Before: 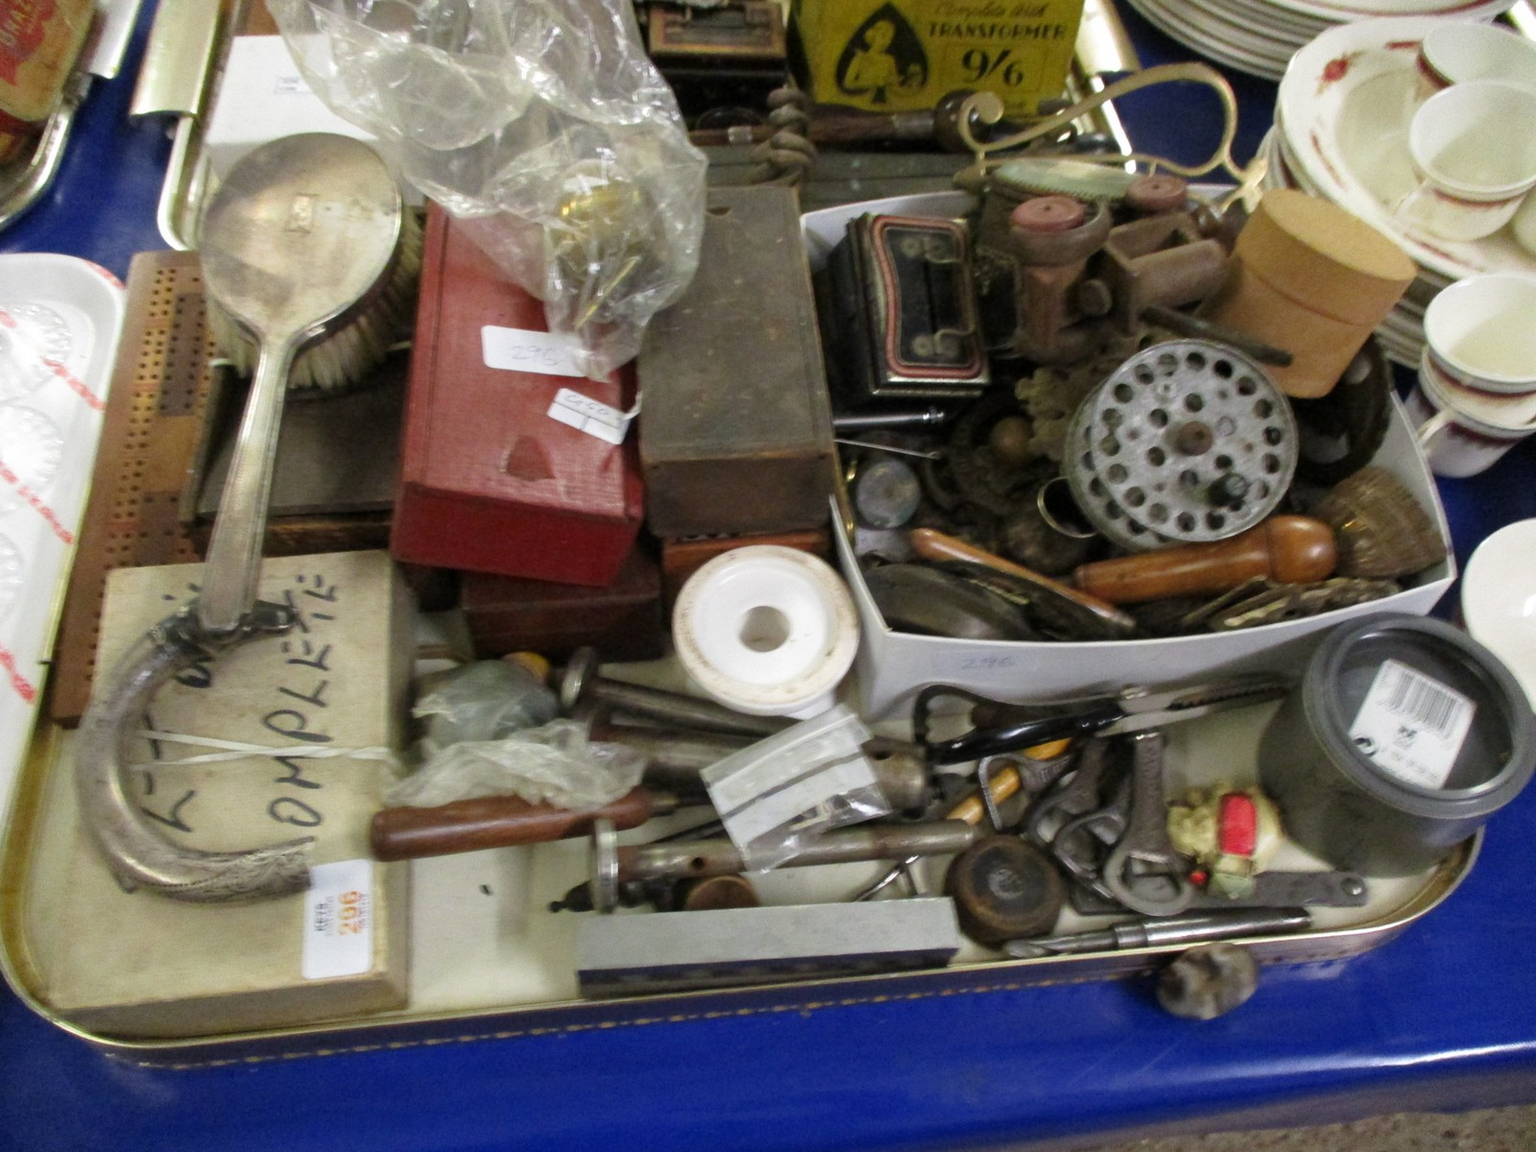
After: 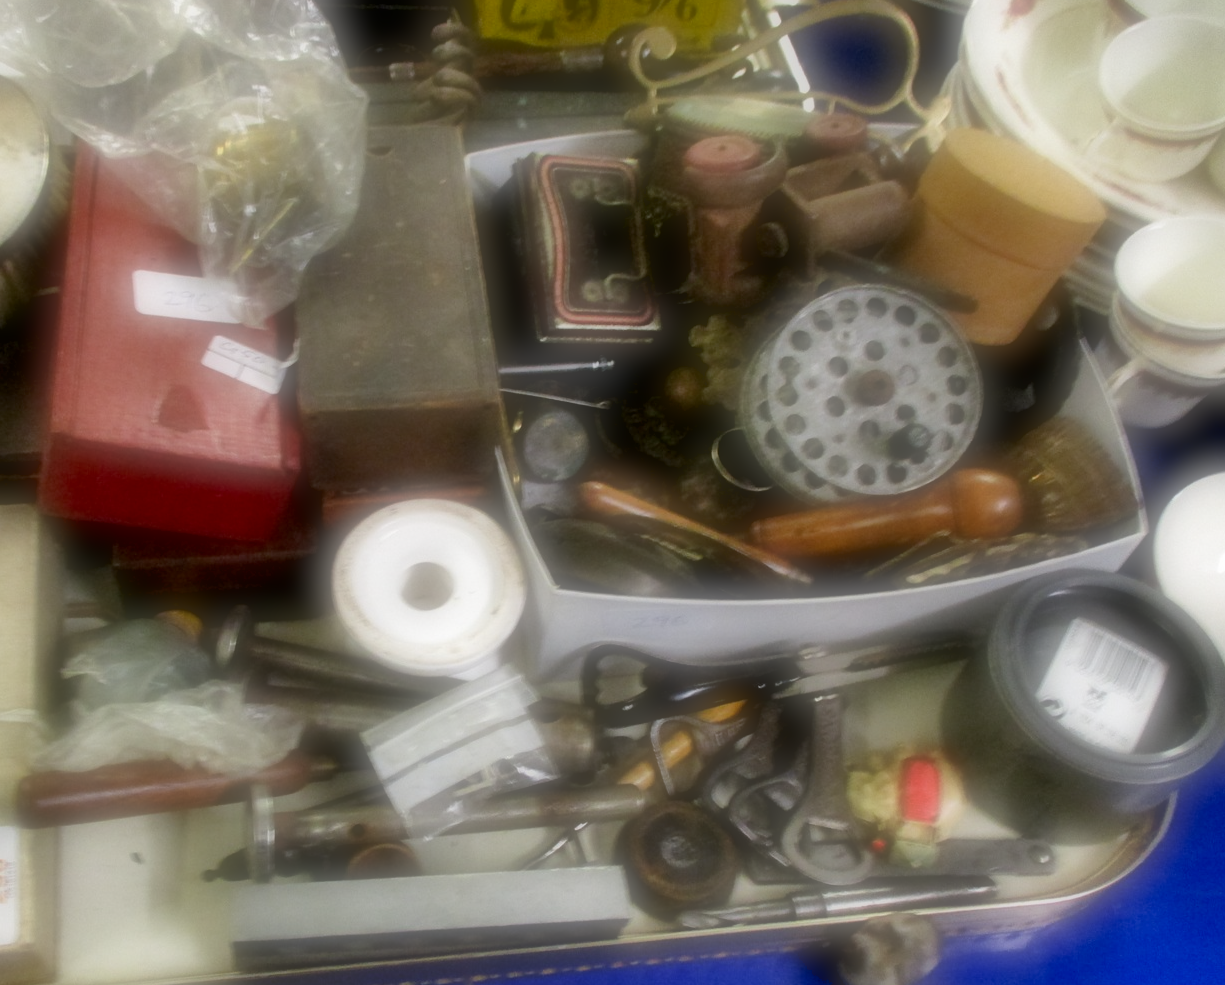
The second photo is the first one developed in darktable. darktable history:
shadows and highlights: highlights color adjustment 0%, low approximation 0.01, soften with gaussian
exposure: black level correction 0.01, exposure 0.011 EV, compensate highlight preservation false
soften: on, module defaults
crop: left 23.095%, top 5.827%, bottom 11.854%
